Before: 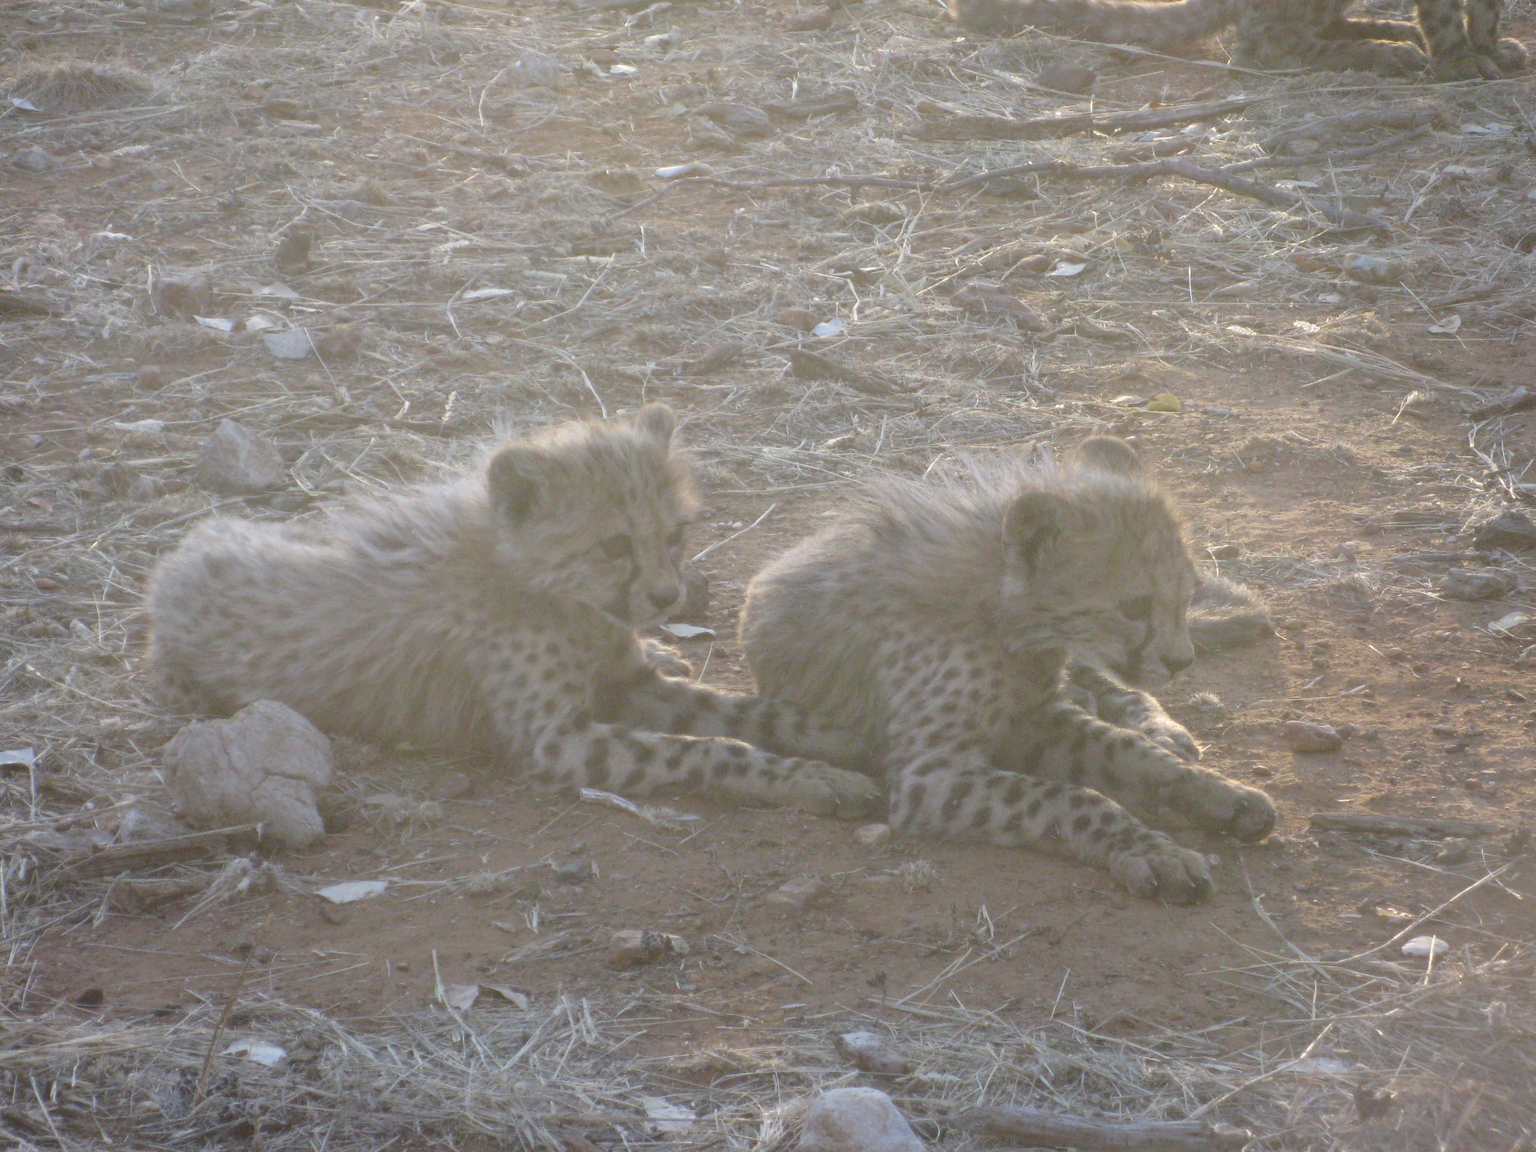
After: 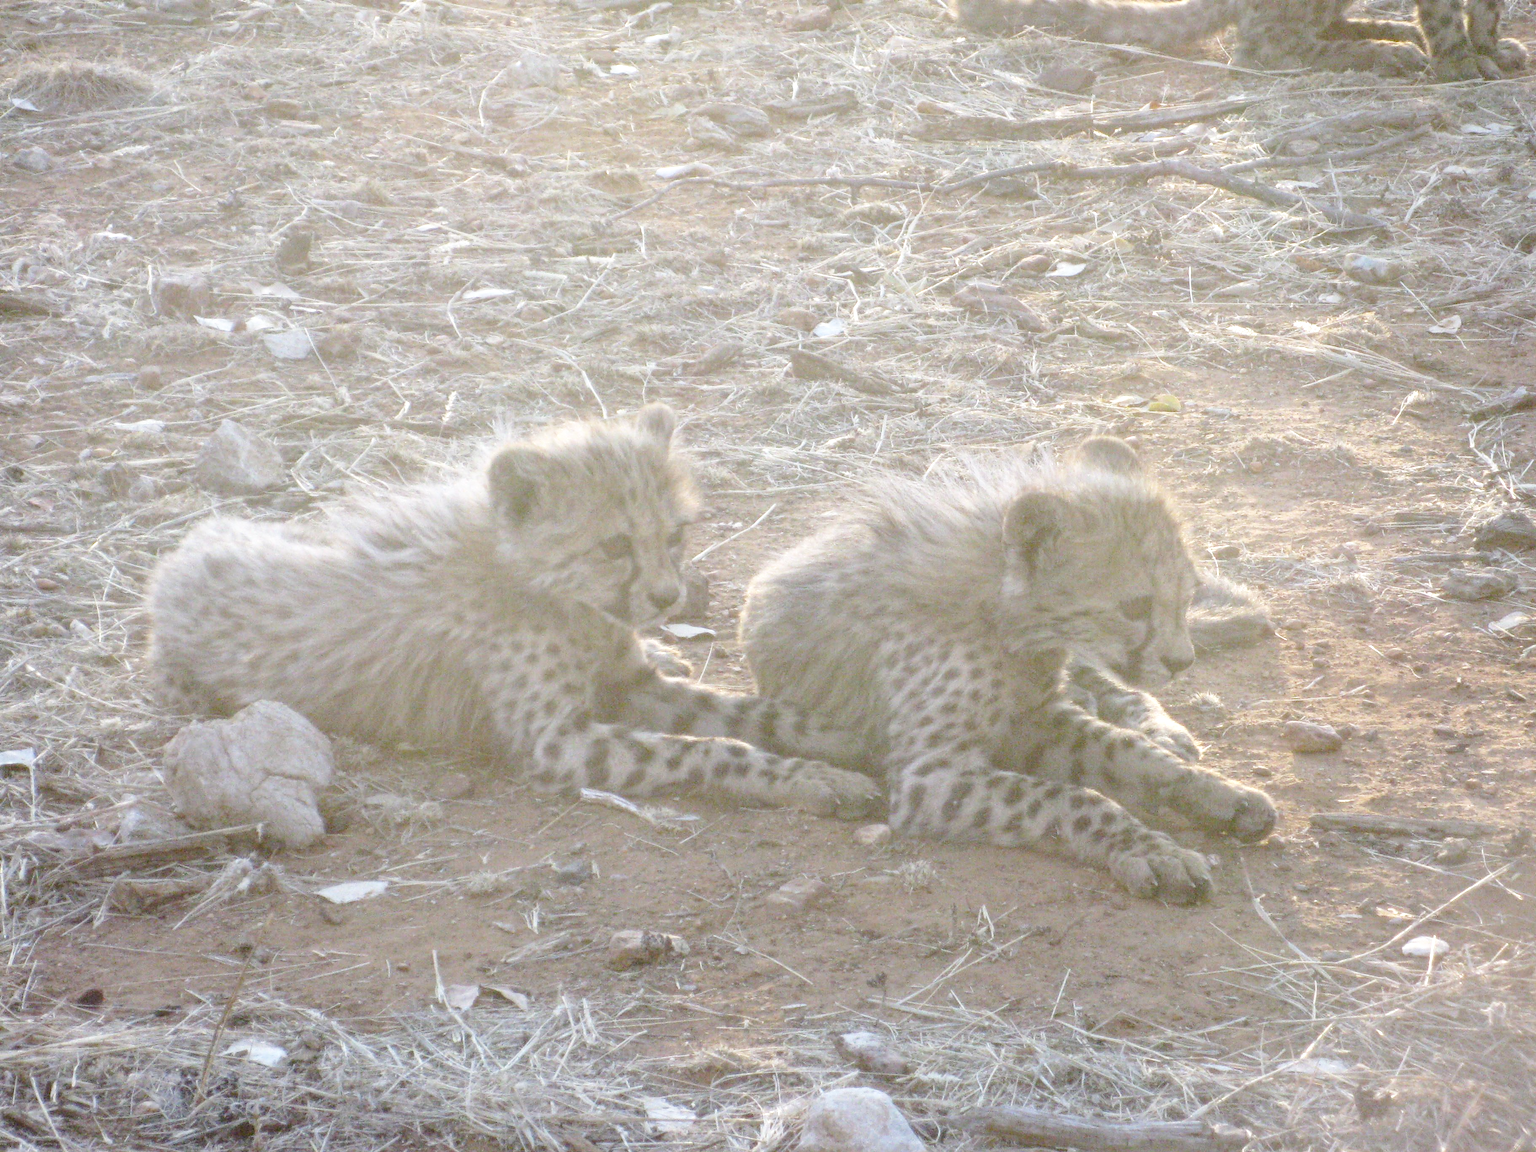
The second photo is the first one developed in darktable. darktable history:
base curve: curves: ch0 [(0, 0) (0.028, 0.03) (0.121, 0.232) (0.46, 0.748) (0.859, 0.968) (1, 1)], preserve colors none
local contrast: on, module defaults
